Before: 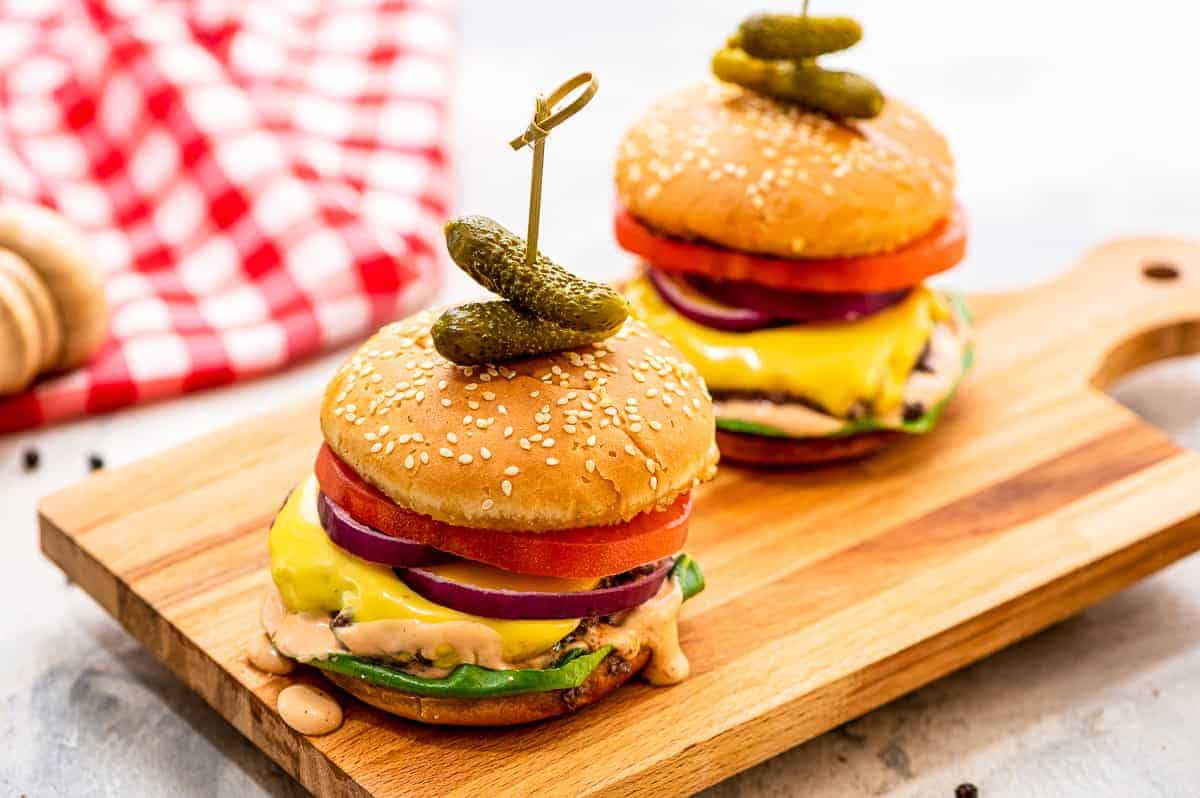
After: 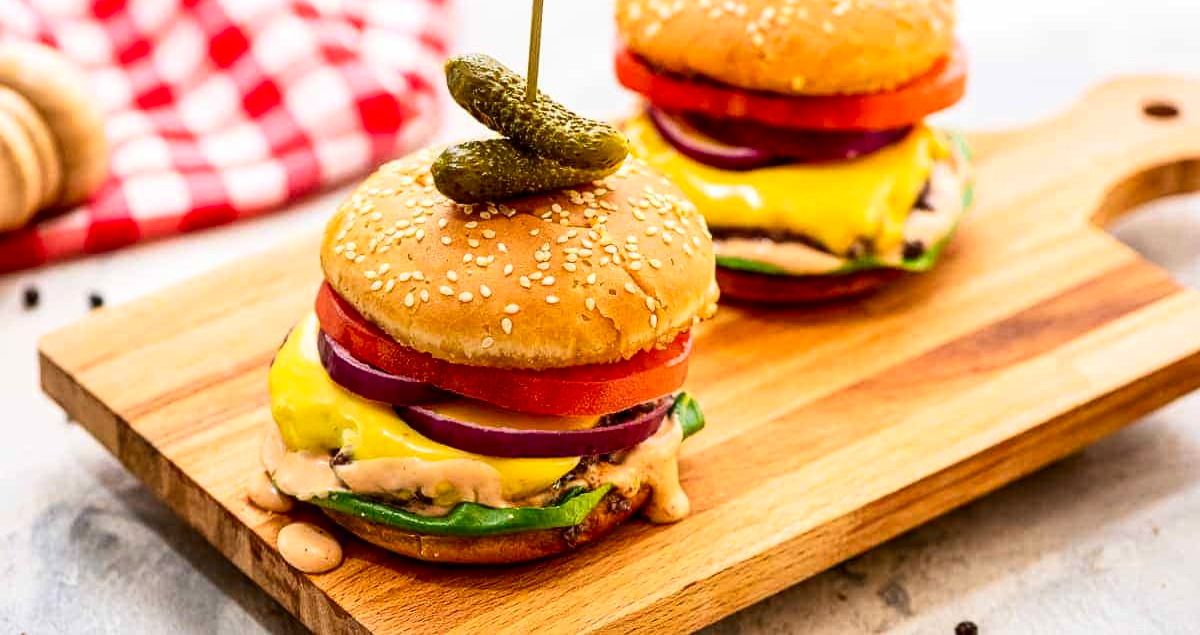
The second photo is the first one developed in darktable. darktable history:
crop and rotate: top 20.331%
contrast brightness saturation: contrast 0.155, brightness -0.007, saturation 0.103
